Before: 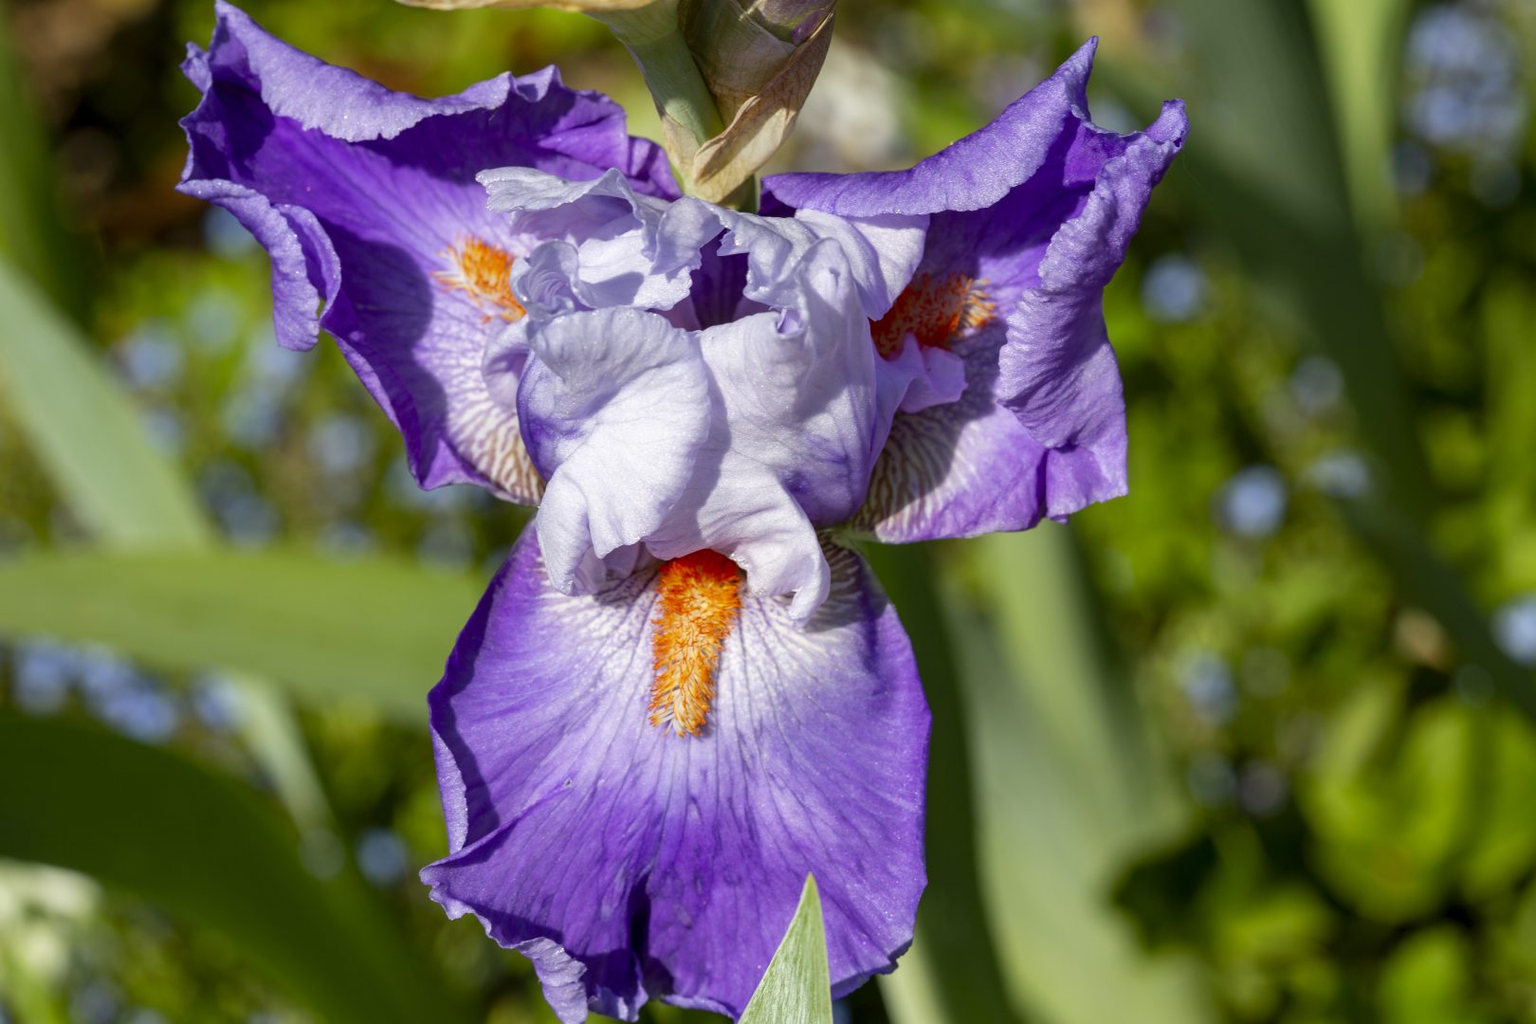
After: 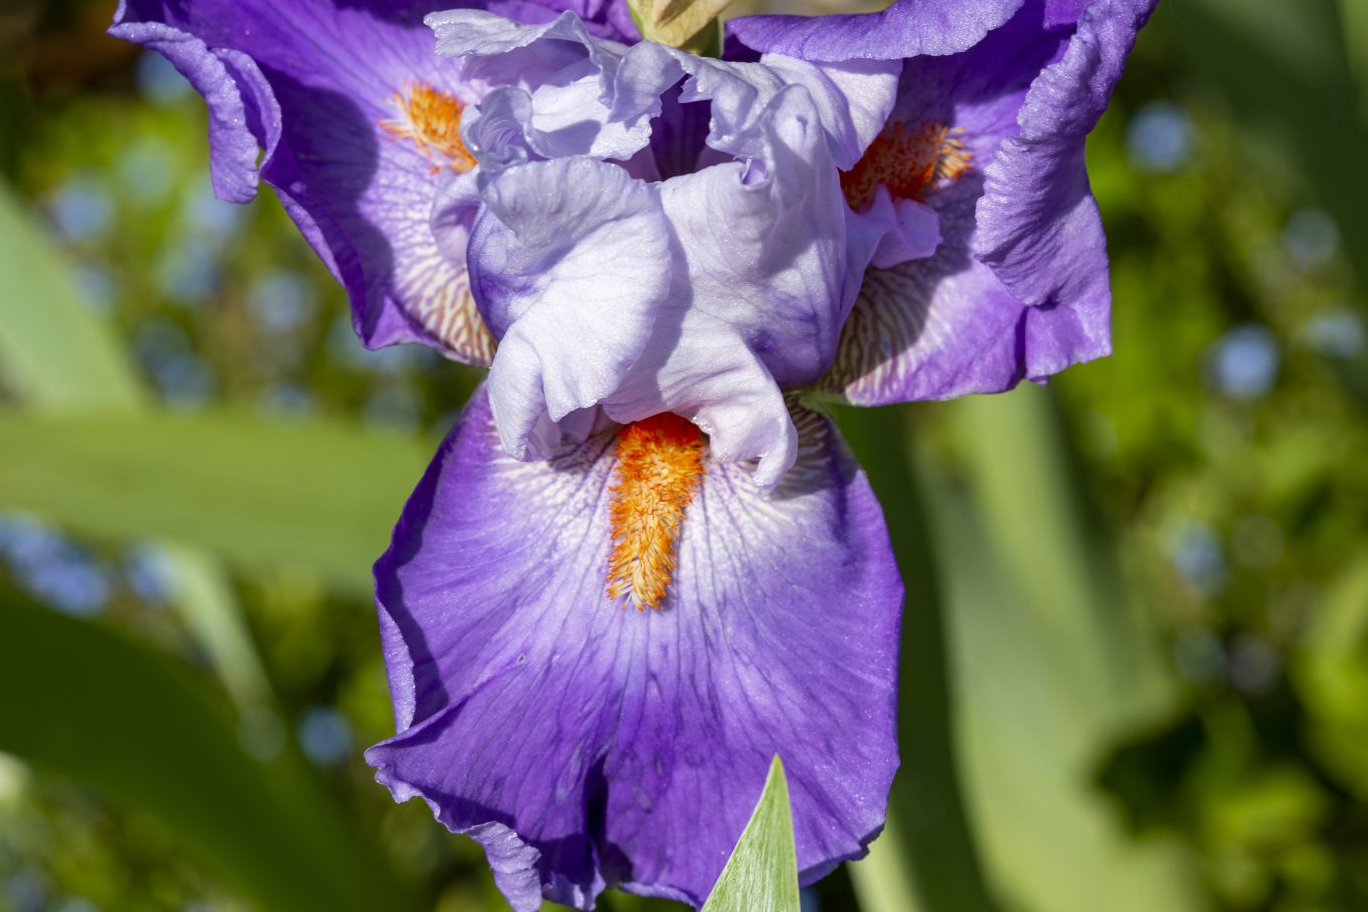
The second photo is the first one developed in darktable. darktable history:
velvia: on, module defaults
crop and rotate: left 4.842%, top 15.51%, right 10.668%
